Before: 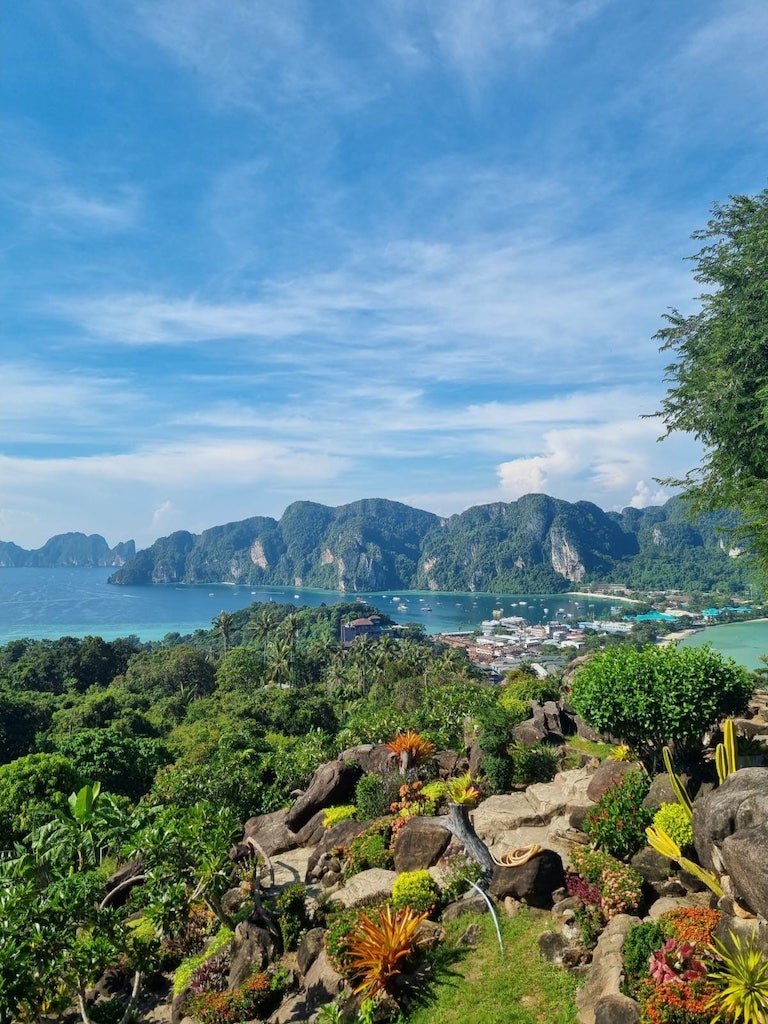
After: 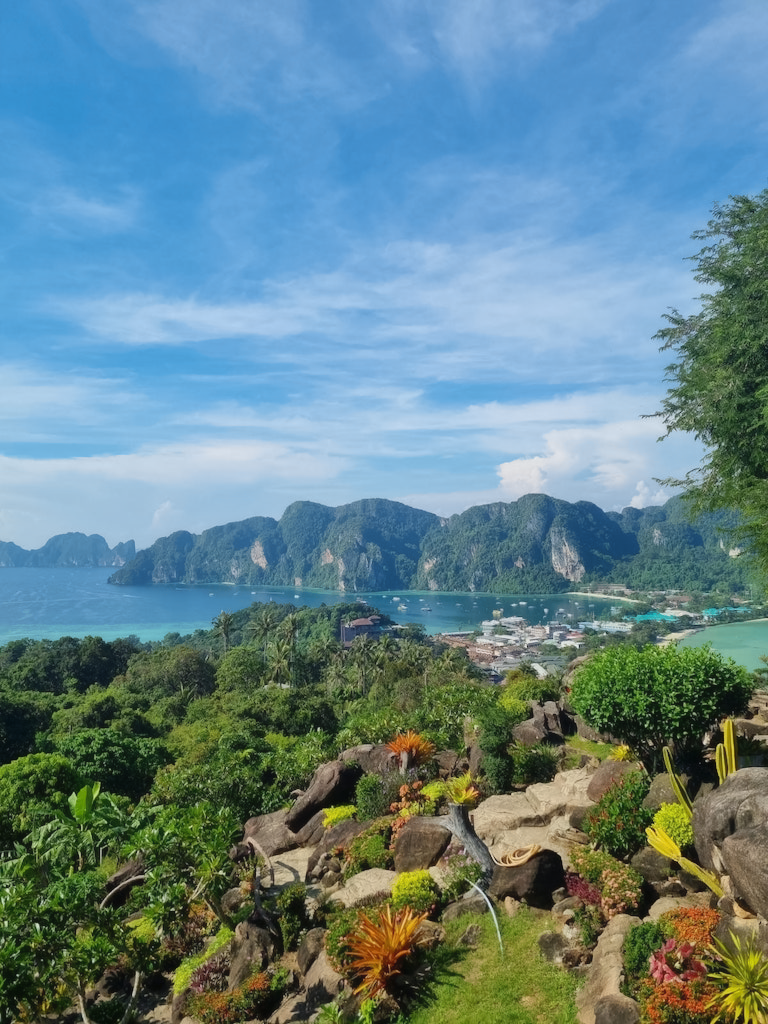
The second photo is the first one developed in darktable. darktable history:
contrast equalizer: octaves 7, y [[0.502, 0.505, 0.512, 0.529, 0.564, 0.588], [0.5 ×6], [0.502, 0.505, 0.512, 0.529, 0.564, 0.588], [0, 0.001, 0.001, 0.004, 0.008, 0.011], [0, 0.001, 0.001, 0.004, 0.008, 0.011]], mix -1
raw chromatic aberrations: on, module defaults
denoise (profiled): strength 1.2, preserve shadows 1.8, a [-1, 0, 0], y [[0.5 ×7] ×4, [0 ×7], [0.5 ×7]], compensate highlight preservation false
